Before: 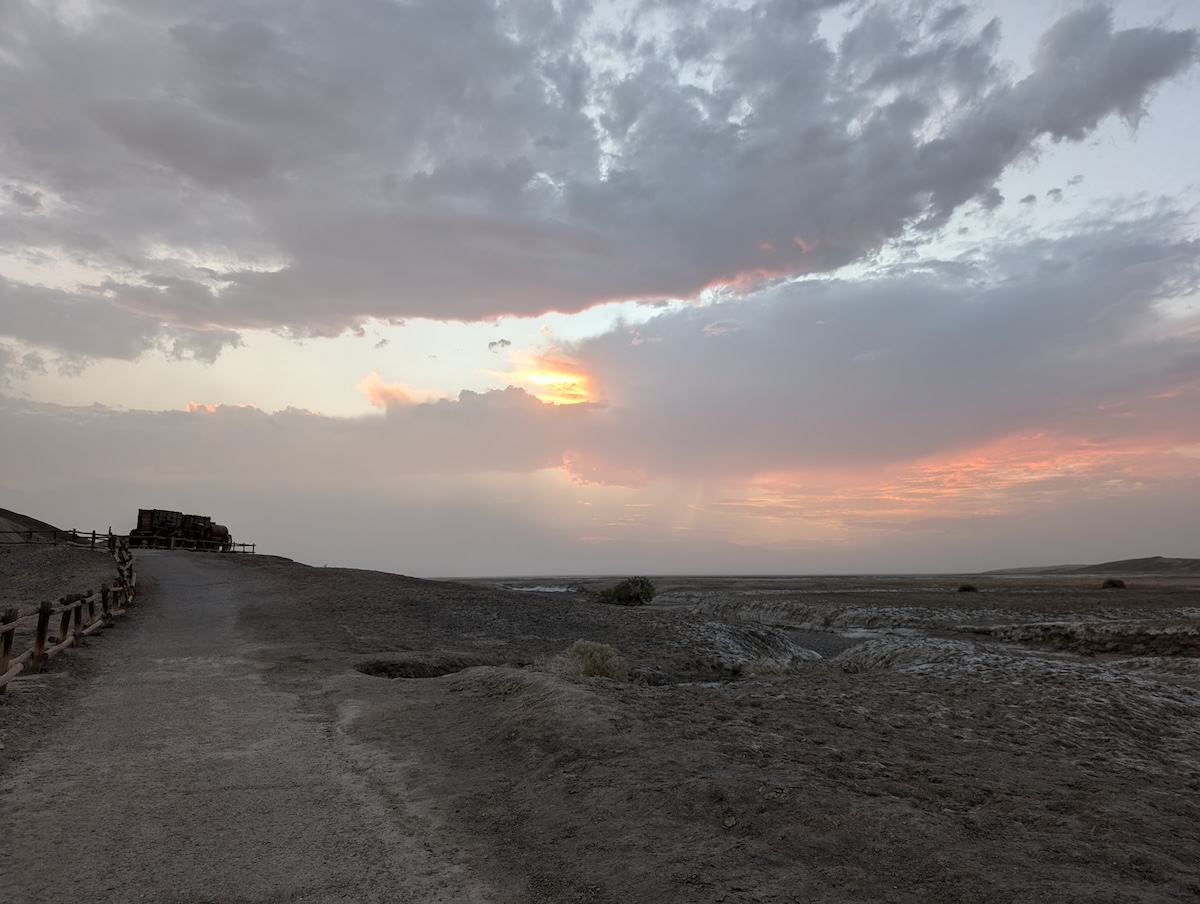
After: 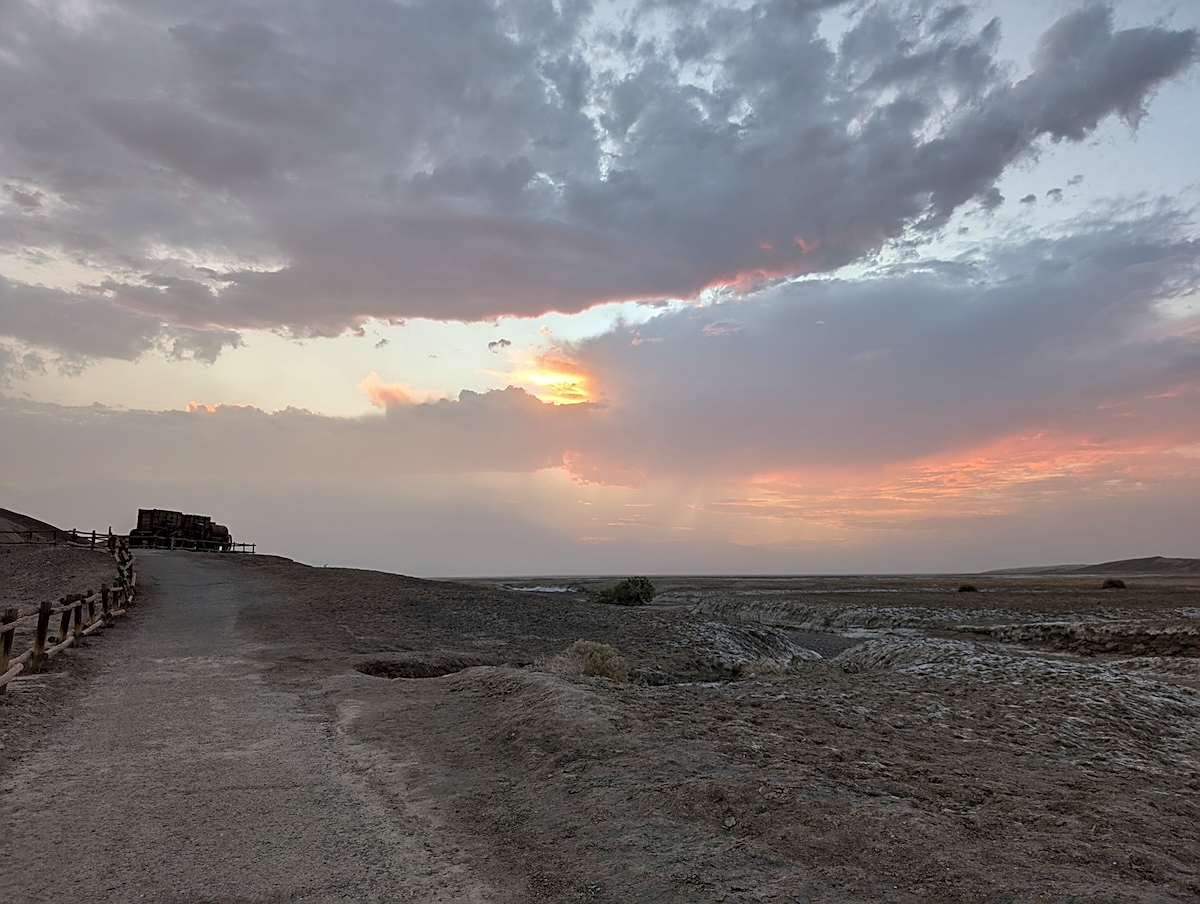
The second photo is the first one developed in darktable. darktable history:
sharpen: on, module defaults
velvia: on, module defaults
shadows and highlights: soften with gaussian
